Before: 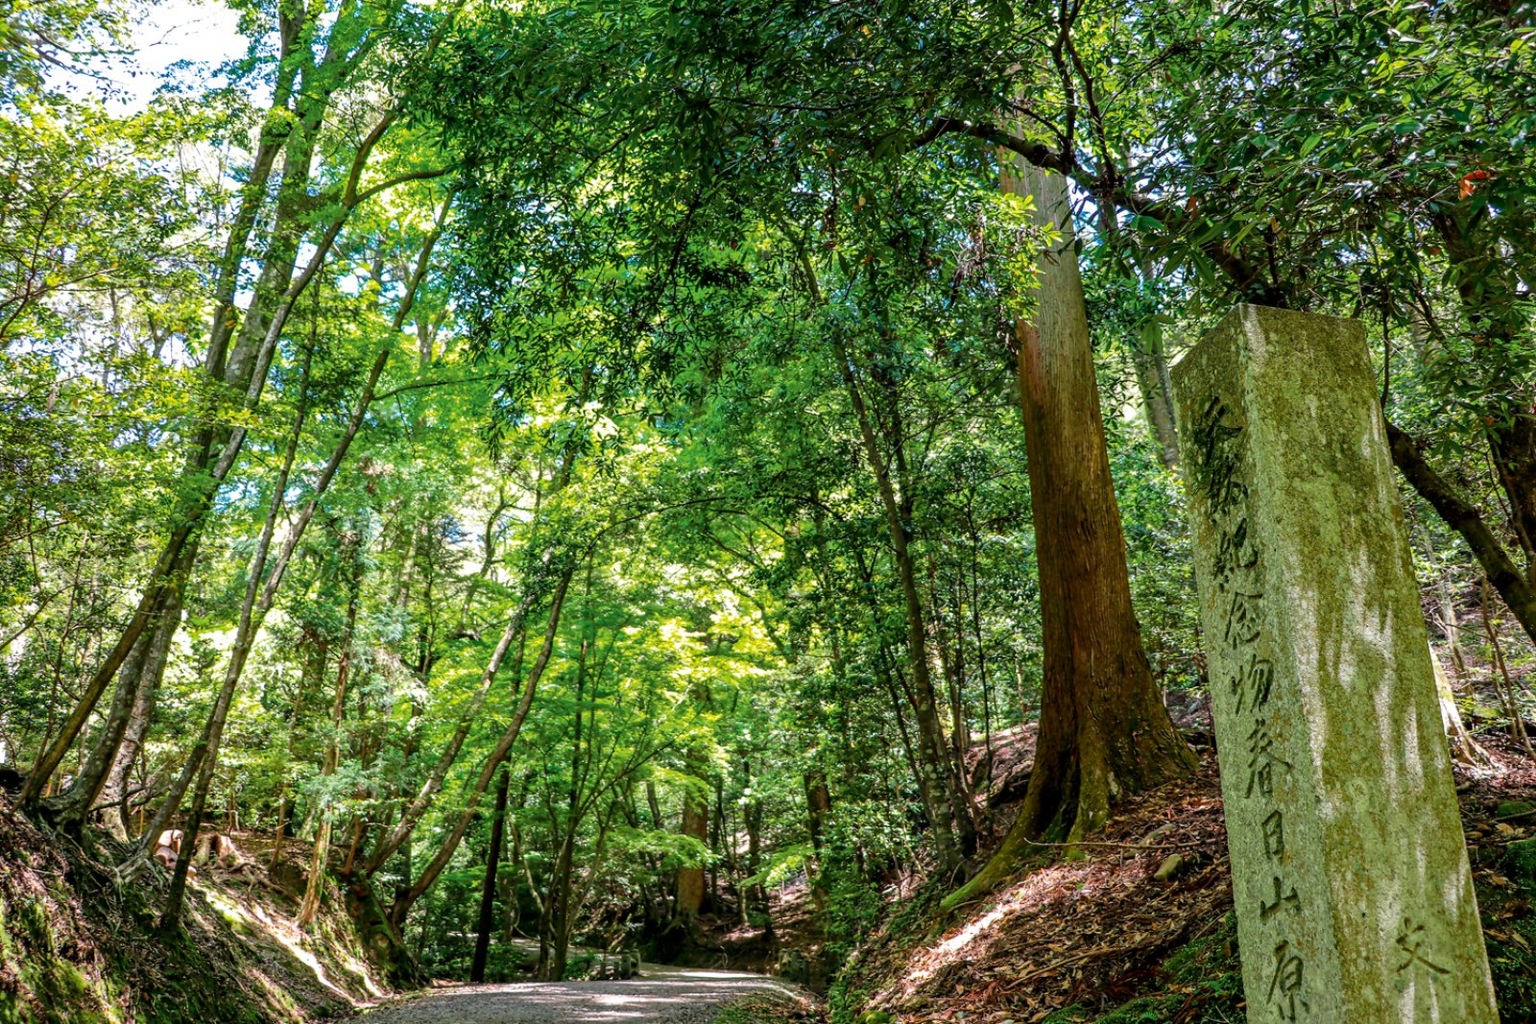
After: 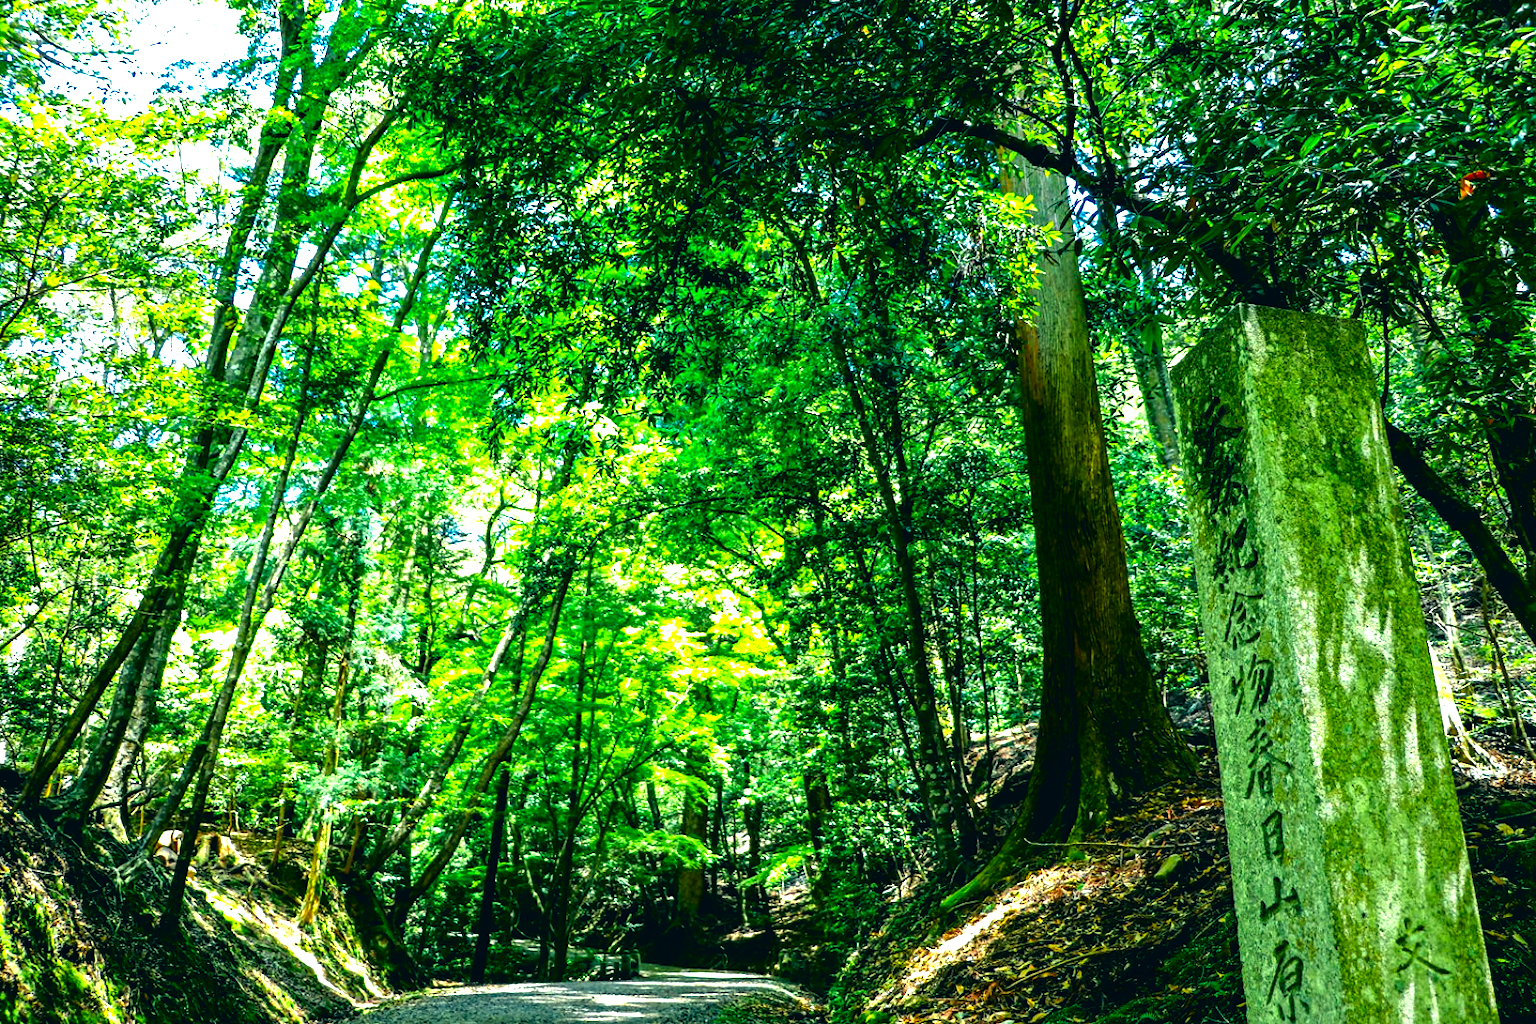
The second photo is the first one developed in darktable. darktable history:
tone equalizer: -8 EV -1.08 EV, -7 EV -1 EV, -6 EV -0.85 EV, -5 EV -0.559 EV, -3 EV 0.602 EV, -2 EV 0.889 EV, -1 EV 0.996 EV, +0 EV 1.08 EV
color zones: curves: ch0 [(0.224, 0.526) (0.75, 0.5)]; ch1 [(0.055, 0.526) (0.224, 0.761) (0.377, 0.526) (0.75, 0.5)], mix 25.48%
color correction: highlights a* -19.55, highlights b* 9.8, shadows a* -19.92, shadows b* -10.34
contrast brightness saturation: brightness -0.203, saturation 0.083
